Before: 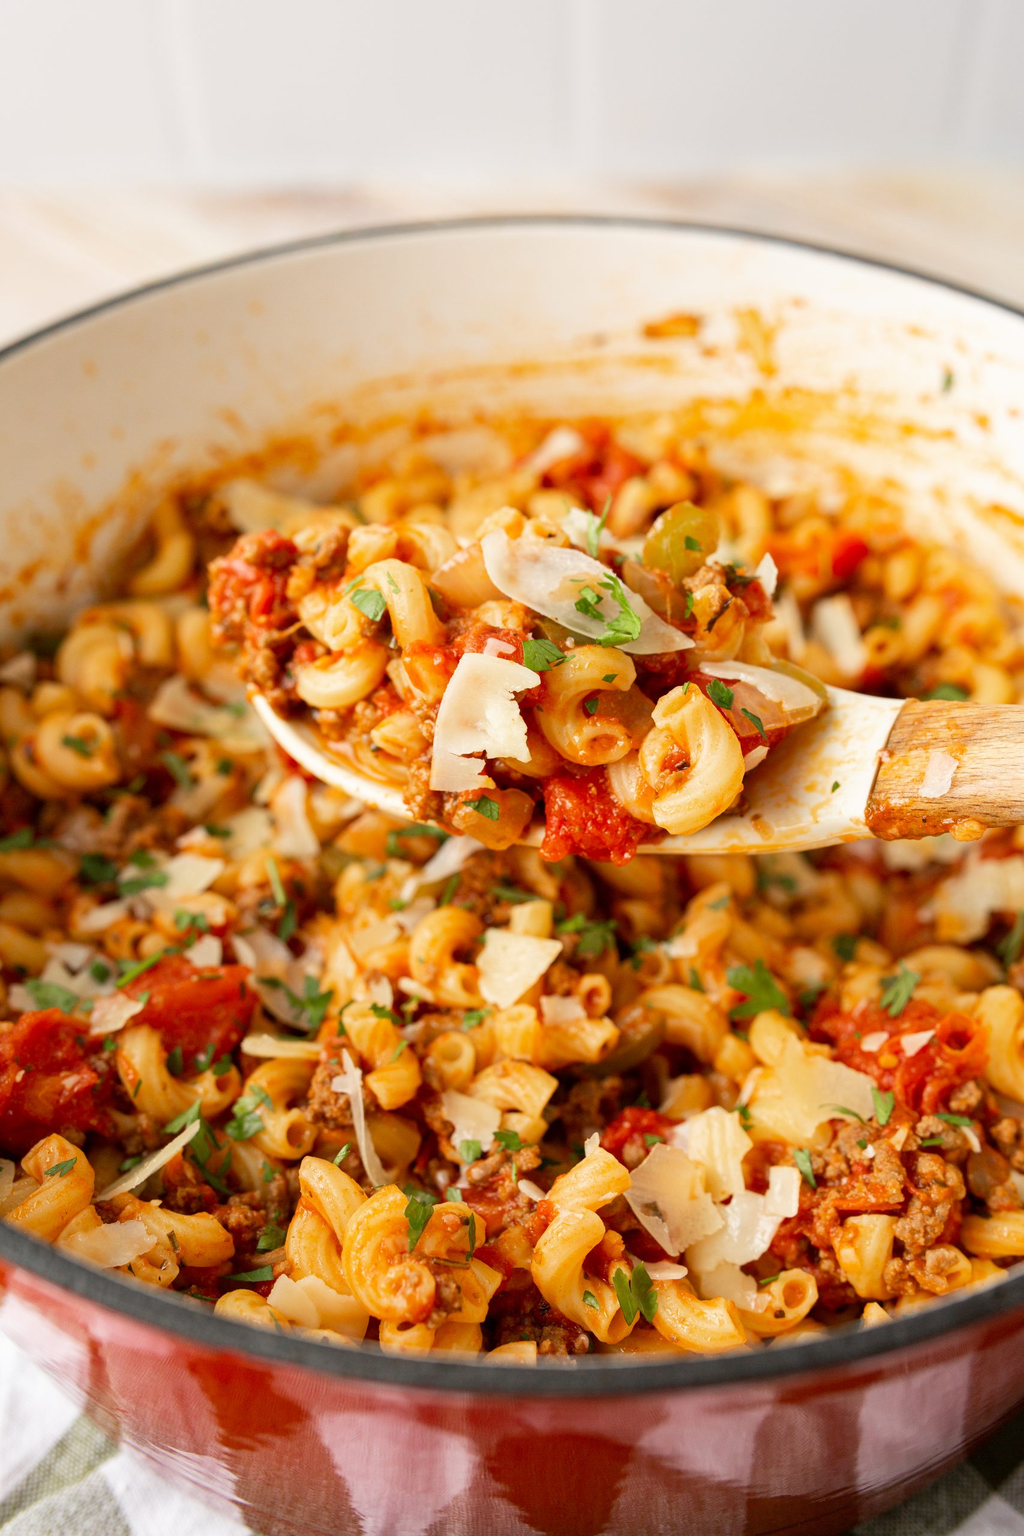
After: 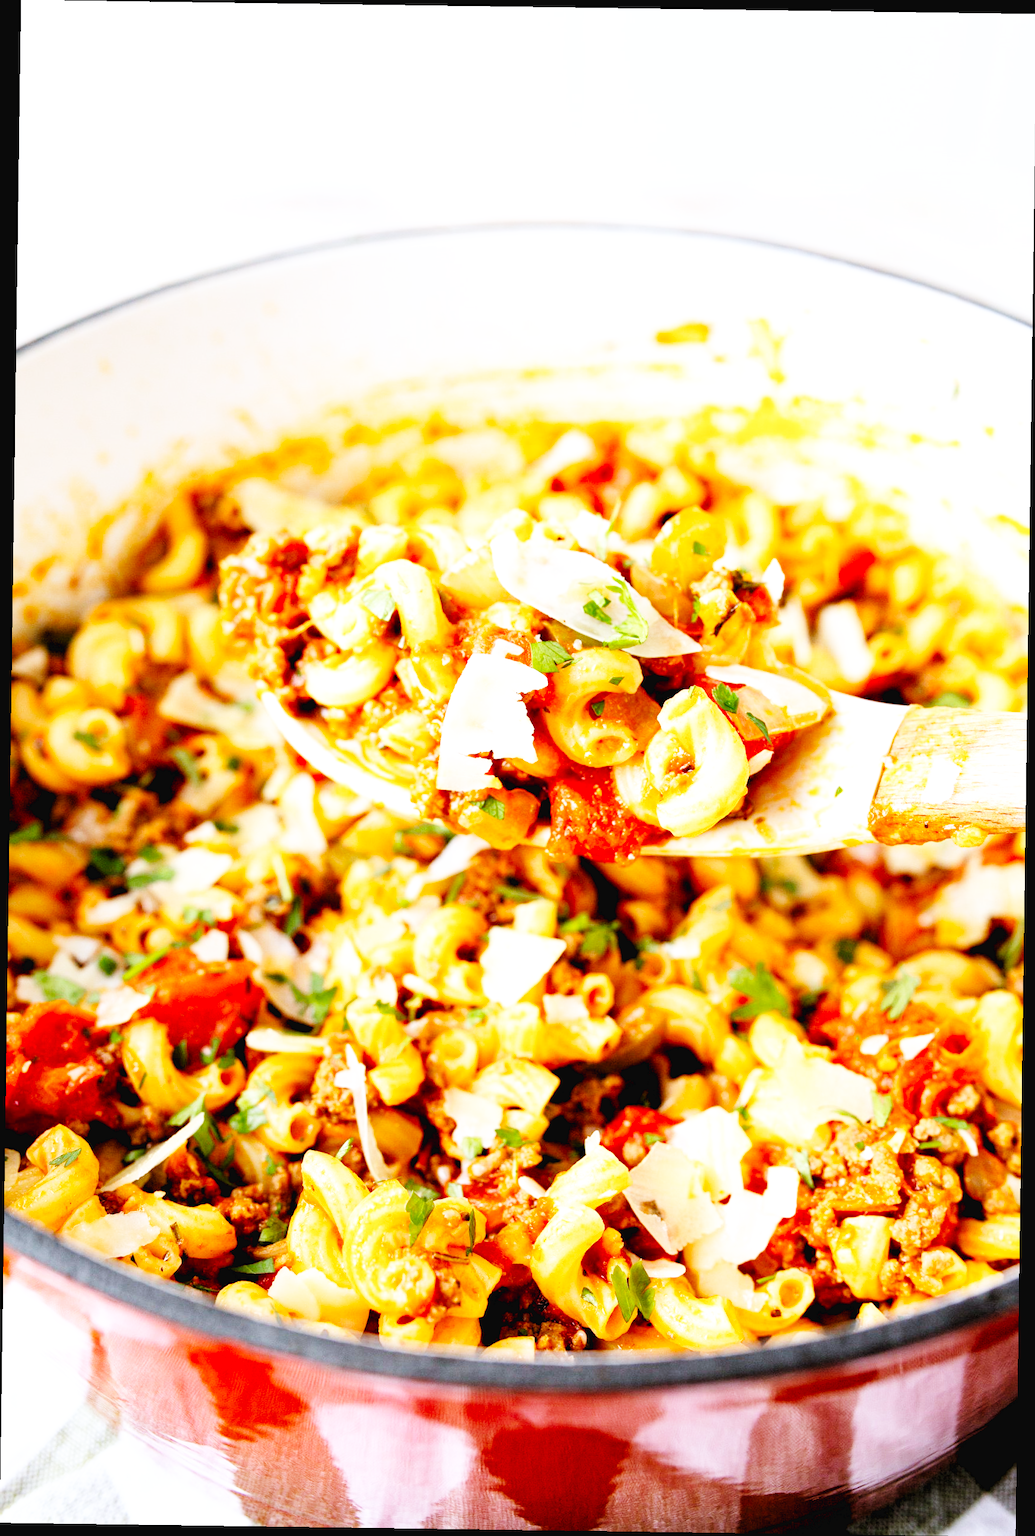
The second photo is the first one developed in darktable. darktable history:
rotate and perspective: rotation 0.8°, automatic cropping off
base curve: curves: ch0 [(0, 0.003) (0.001, 0.002) (0.006, 0.004) (0.02, 0.022) (0.048, 0.086) (0.094, 0.234) (0.162, 0.431) (0.258, 0.629) (0.385, 0.8) (0.548, 0.918) (0.751, 0.988) (1, 1)], preserve colors none
tone equalizer: on, module defaults
white balance: red 0.948, green 1.02, blue 1.176
rgb levels: levels [[0.01, 0.419, 0.839], [0, 0.5, 1], [0, 0.5, 1]]
